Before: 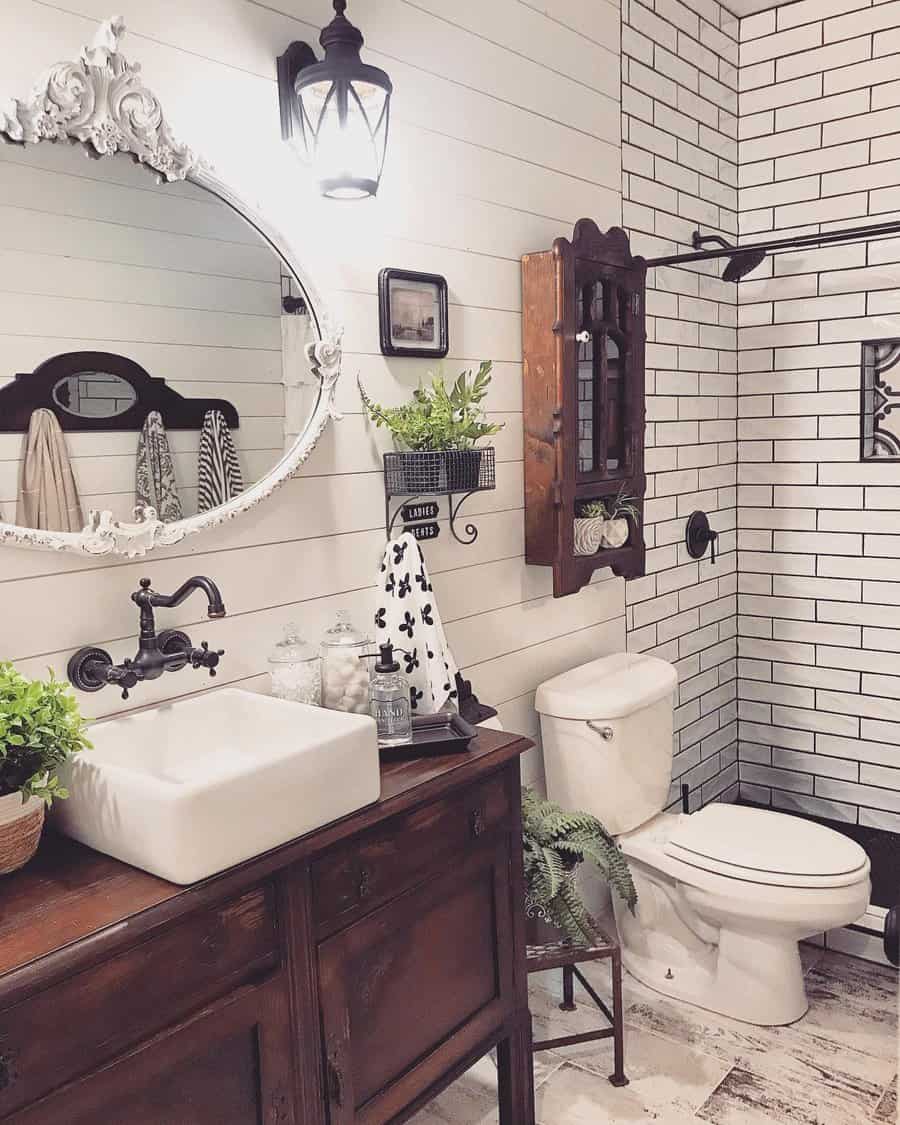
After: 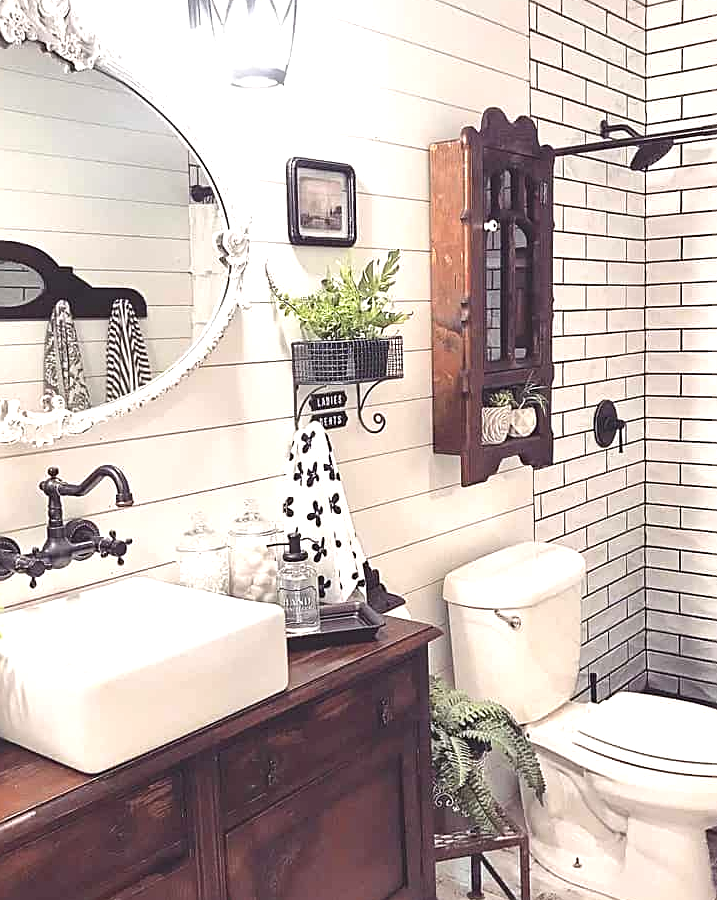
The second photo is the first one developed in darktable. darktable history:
sharpen: on, module defaults
exposure: black level correction 0, exposure 0.693 EV, compensate highlight preservation false
crop and rotate: left 10.267%, top 9.902%, right 10.042%, bottom 10.056%
